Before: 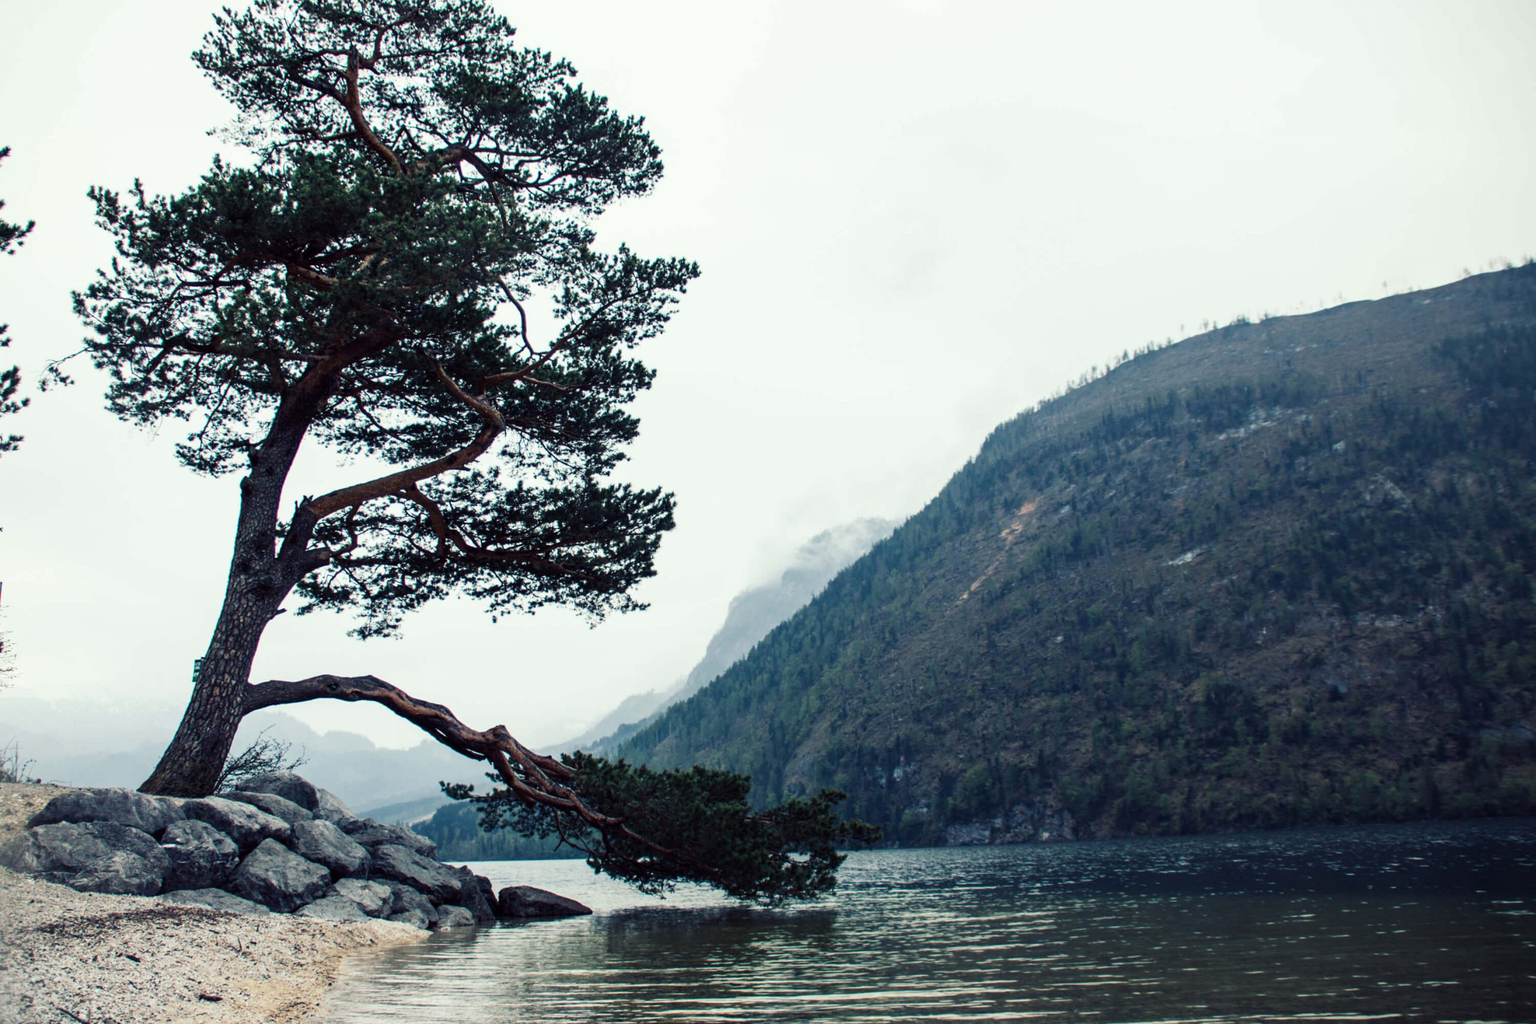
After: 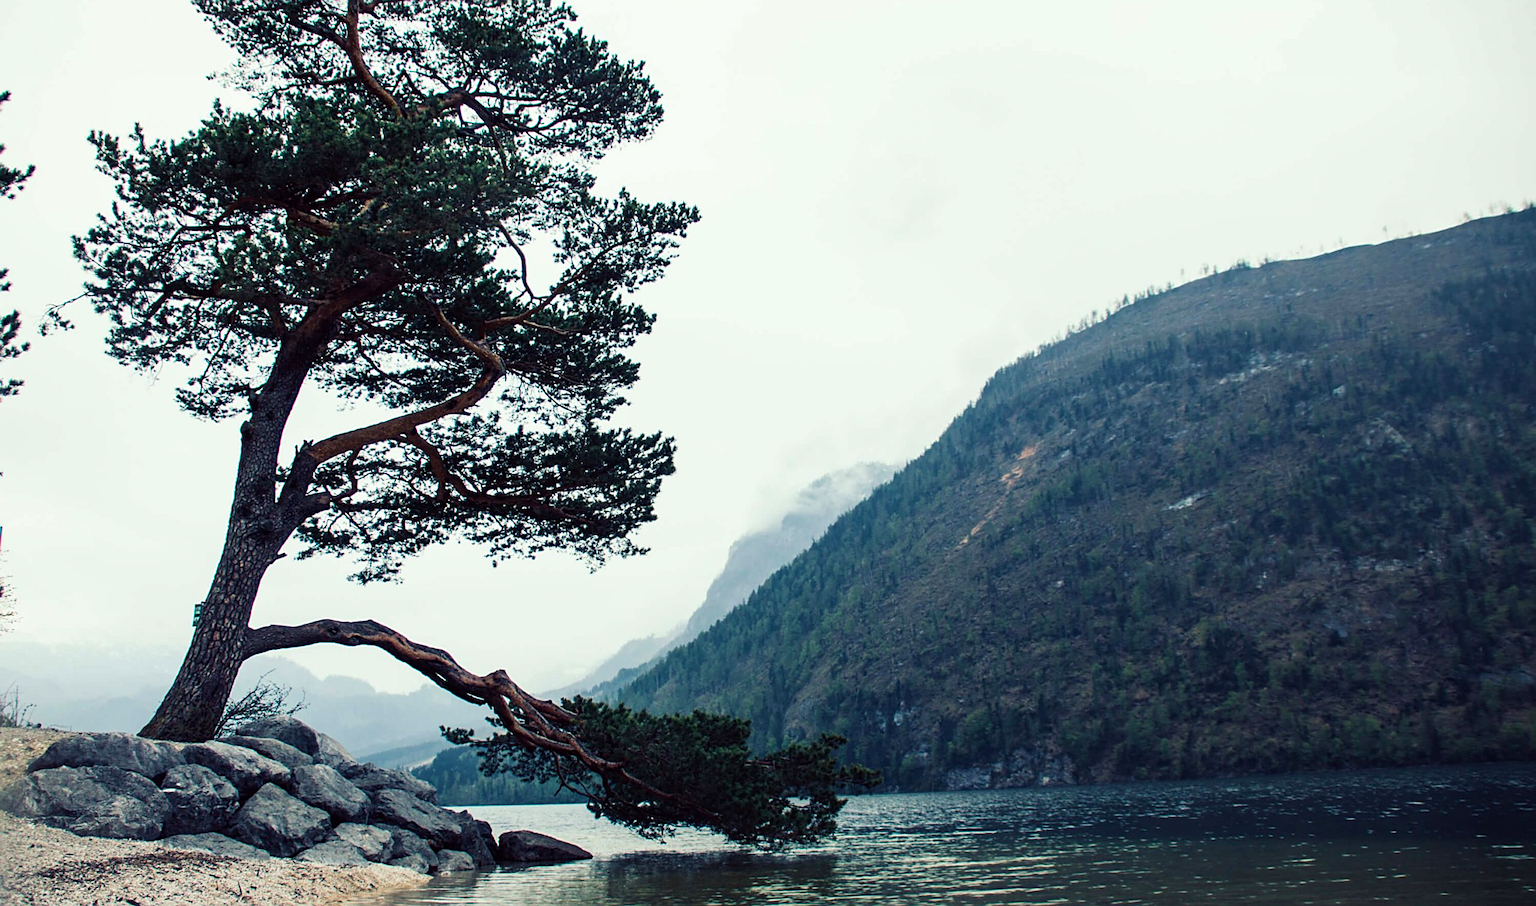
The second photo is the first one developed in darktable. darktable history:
sharpen: on, module defaults
crop and rotate: top 5.503%, bottom 5.942%
velvia: strength 22.43%
